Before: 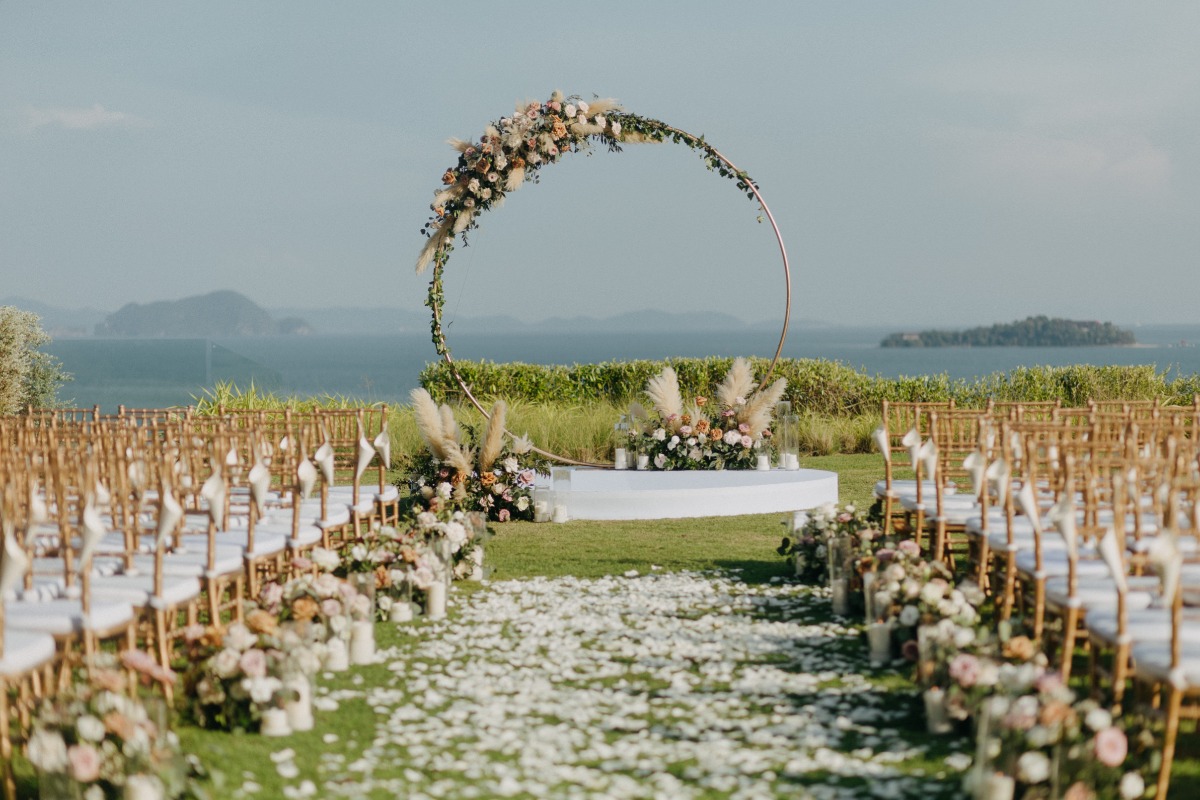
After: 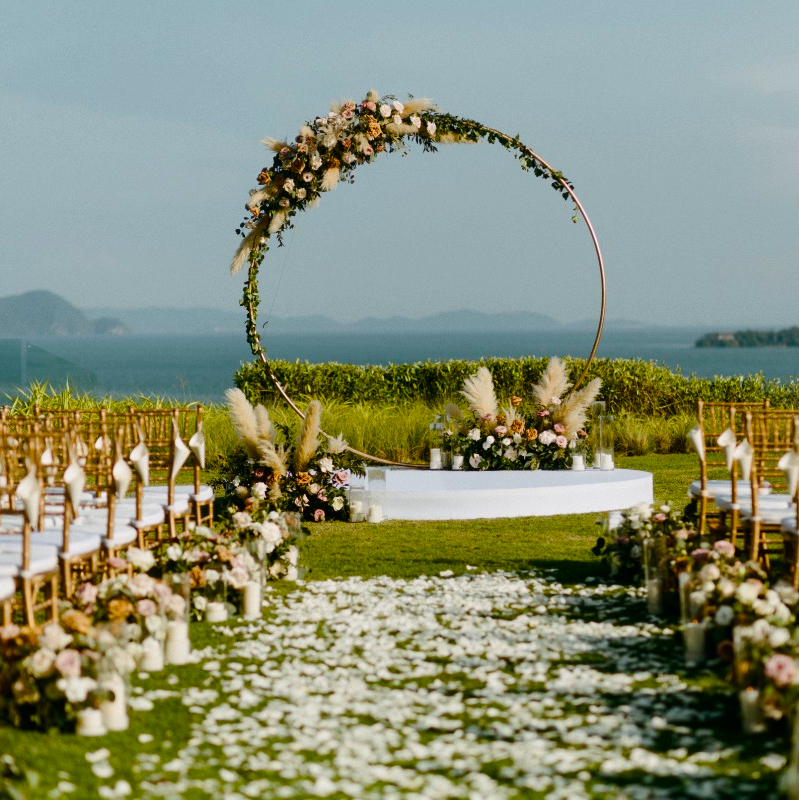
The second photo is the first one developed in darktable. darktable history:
color balance rgb: shadows lift › chroma 3.921%, shadows lift › hue 91.38°, perceptual saturation grading › global saturation 34.954%, perceptual saturation grading › highlights -25.43%, perceptual saturation grading › shadows 50.076%, global vibrance 34.284%
exposure: black level correction 0, exposure -0.718 EV, compensate exposure bias true, compensate highlight preservation false
crop and rotate: left 15.422%, right 17.992%
tone equalizer: -8 EV -1.11 EV, -7 EV -1.01 EV, -6 EV -0.901 EV, -5 EV -0.561 EV, -3 EV 0.599 EV, -2 EV 0.881 EV, -1 EV 0.99 EV, +0 EV 1.07 EV, edges refinement/feathering 500, mask exposure compensation -1.57 EV, preserve details no
